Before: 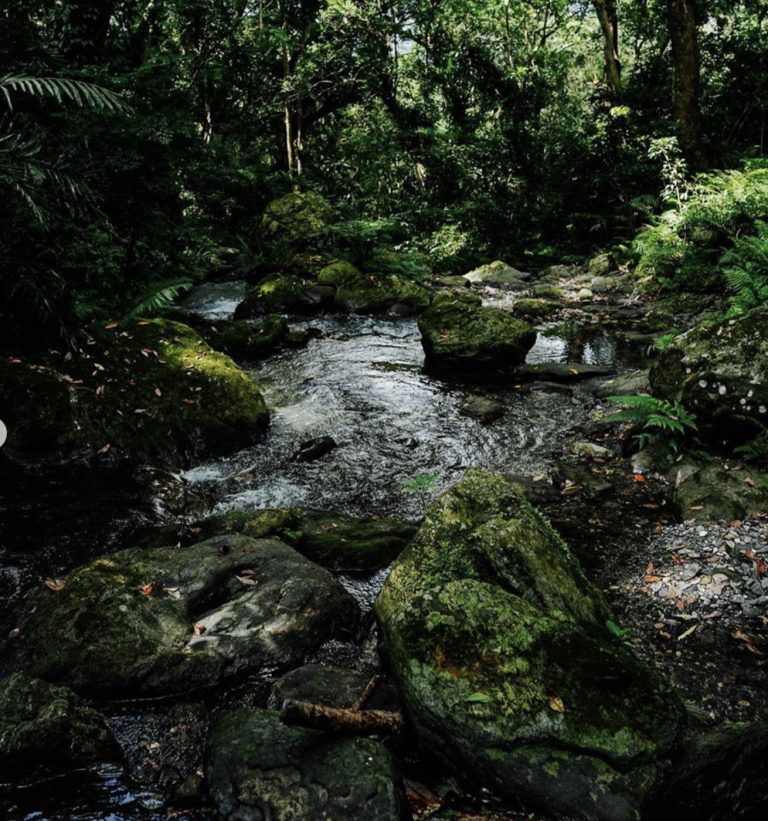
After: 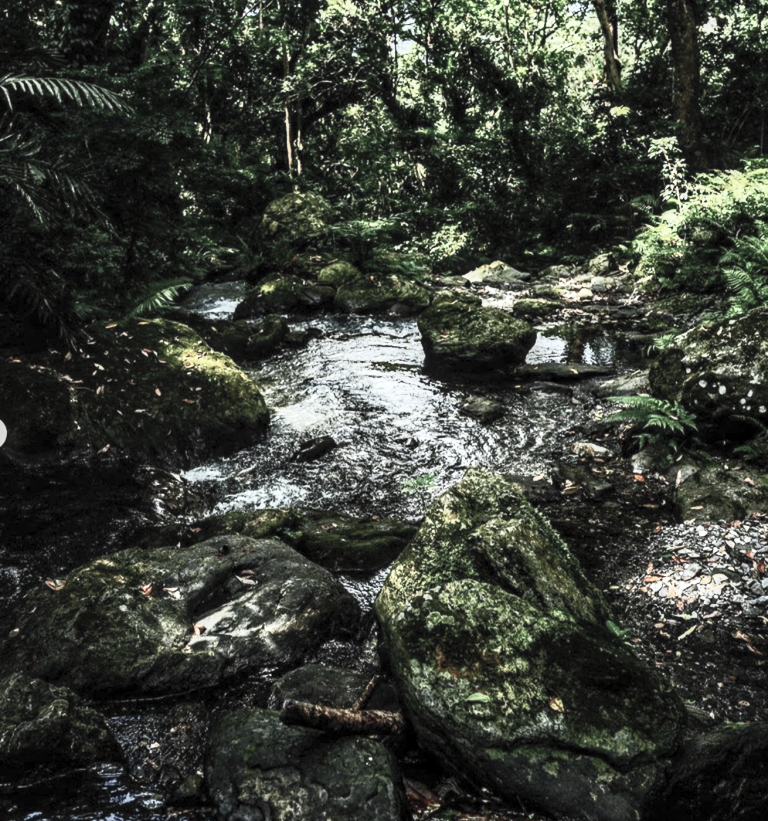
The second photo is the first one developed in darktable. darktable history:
contrast brightness saturation: contrast 0.57, brightness 0.57, saturation -0.34
local contrast: detail 130%
